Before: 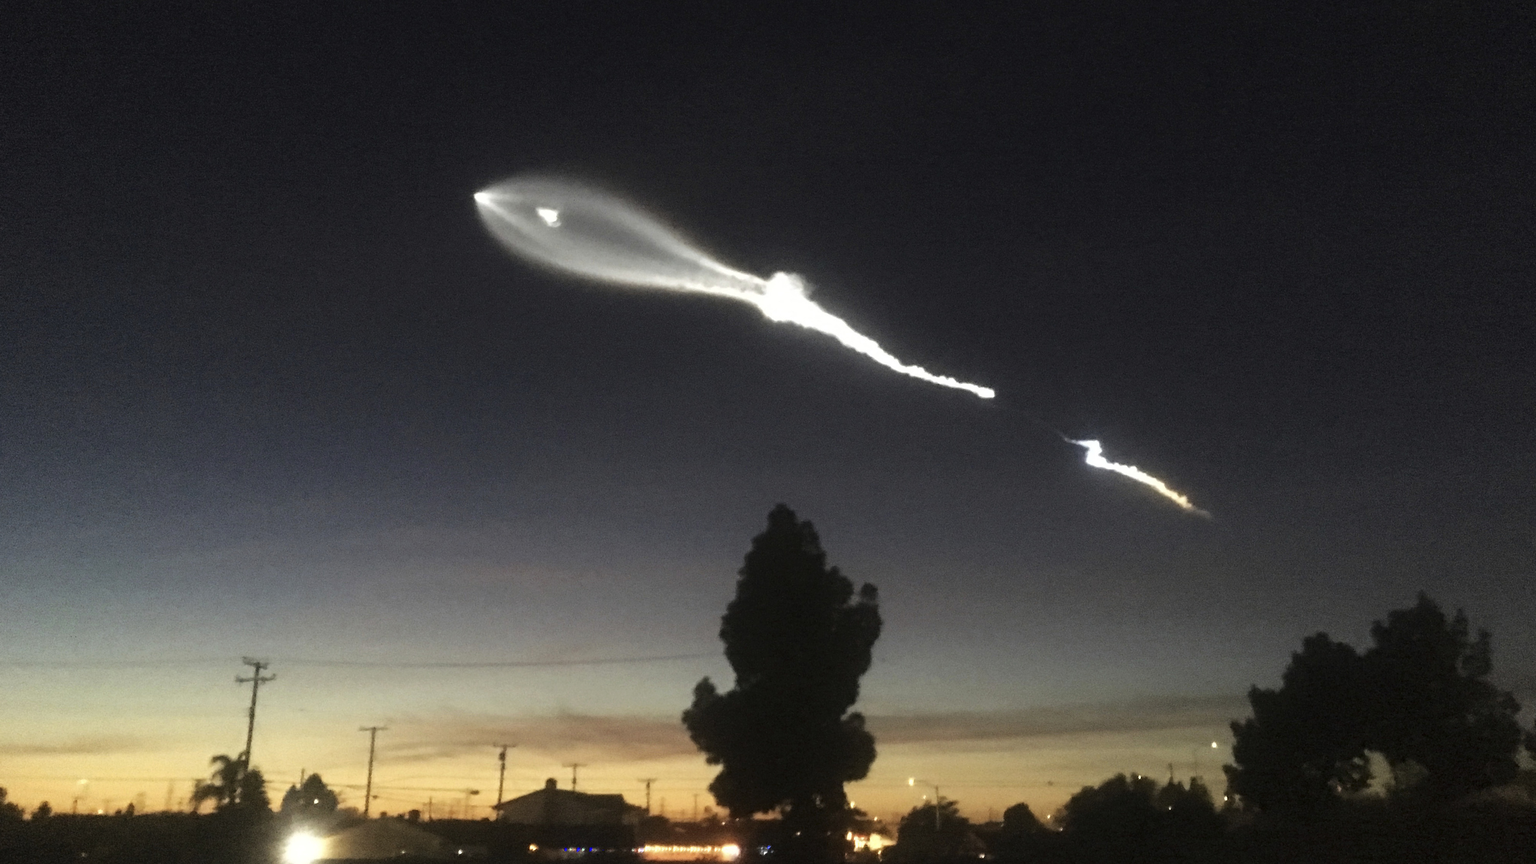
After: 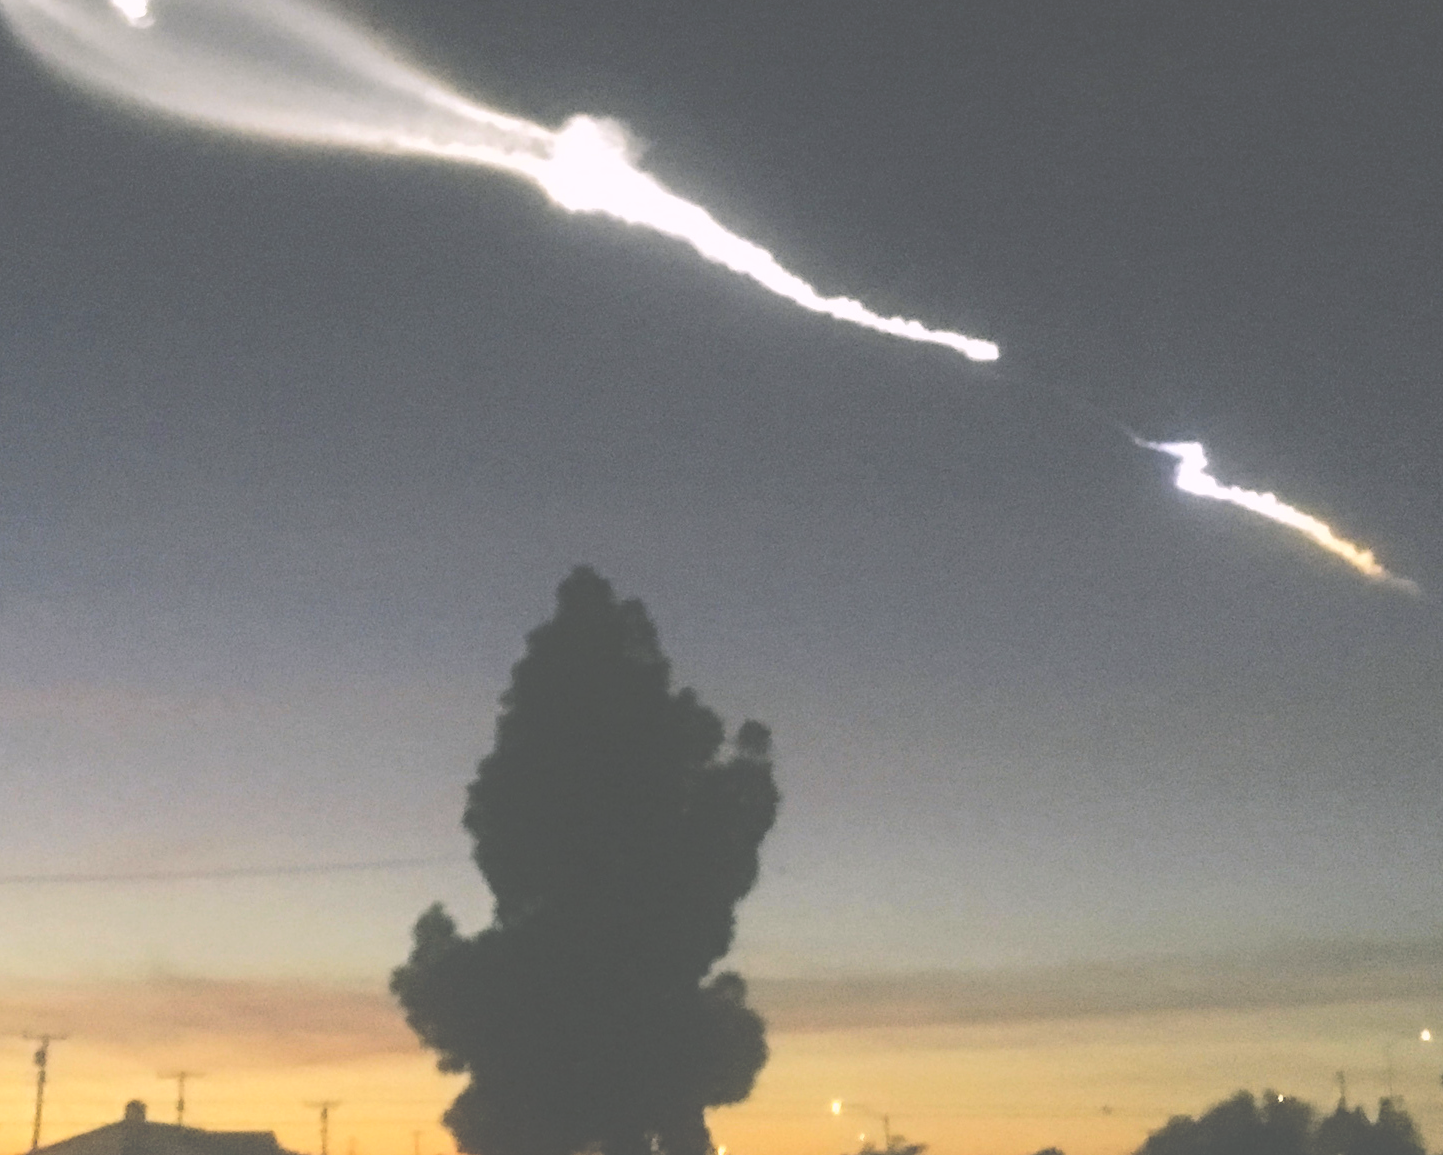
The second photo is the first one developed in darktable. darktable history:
exposure: black level correction -0.023, exposure -0.039 EV, compensate highlight preservation false
tone curve: curves: ch0 [(0, 0) (0.003, 0.026) (0.011, 0.024) (0.025, 0.022) (0.044, 0.031) (0.069, 0.067) (0.1, 0.094) (0.136, 0.102) (0.177, 0.14) (0.224, 0.189) (0.277, 0.238) (0.335, 0.325) (0.399, 0.379) (0.468, 0.453) (0.543, 0.528) (0.623, 0.609) (0.709, 0.695) (0.801, 0.793) (0.898, 0.898) (1, 1)], preserve colors none
crop: left 31.379%, top 24.658%, right 20.326%, bottom 6.628%
base curve: curves: ch0 [(0, 0) (0.262, 0.32) (0.722, 0.705) (1, 1)]
contrast brightness saturation: brightness 0.28
color balance rgb: shadows lift › chroma 2%, shadows lift › hue 217.2°, power › chroma 0.25%, power › hue 60°, highlights gain › chroma 1.5%, highlights gain › hue 309.6°, global offset › luminance -0.25%, perceptual saturation grading › global saturation 15%, global vibrance 15%
